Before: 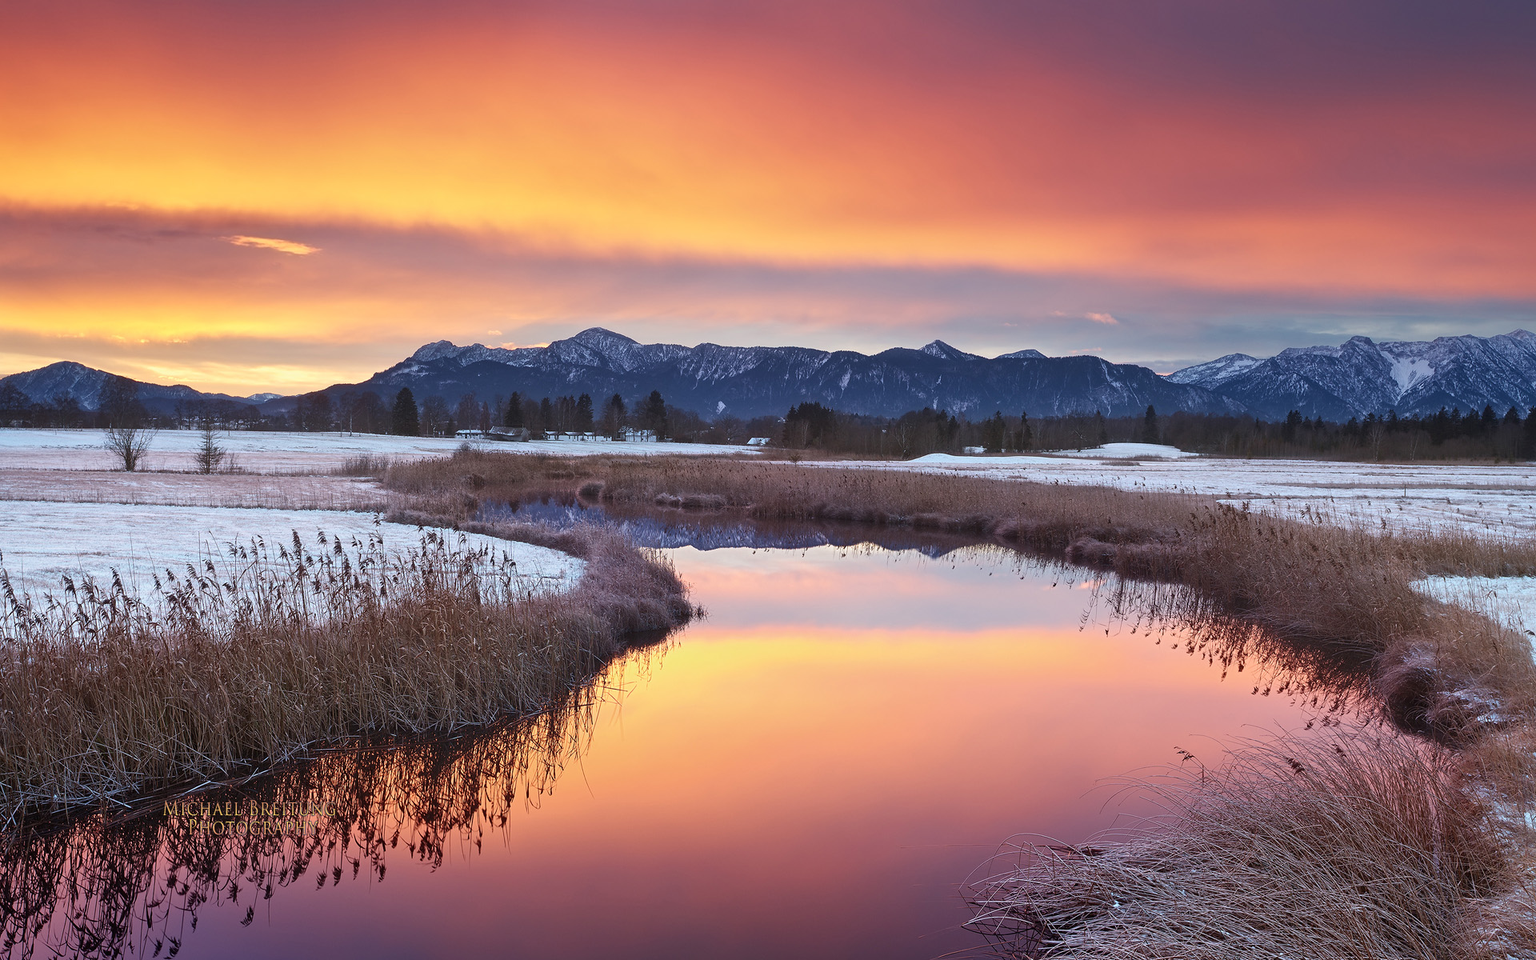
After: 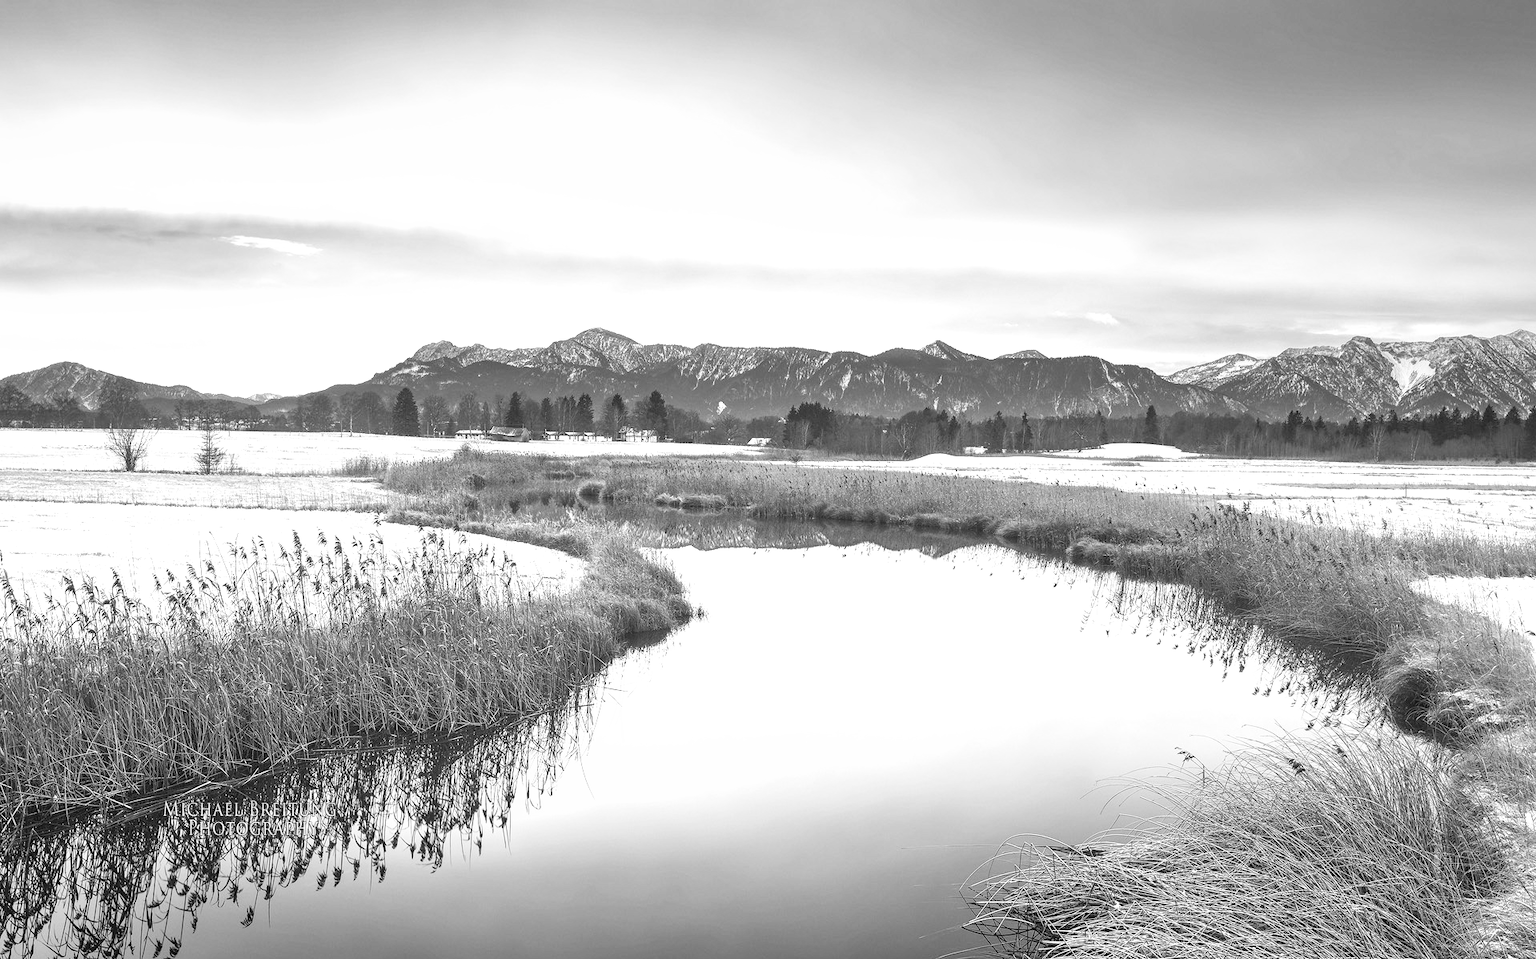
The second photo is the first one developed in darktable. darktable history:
base curve: curves: ch0 [(0, 0) (0.158, 0.273) (0.879, 0.895) (1, 1)], preserve colors none
white balance: red 0.988, blue 1.017
levels: levels [0, 0.374, 0.749]
local contrast: on, module defaults
velvia: on, module defaults
contrast brightness saturation: contrast -0.05, saturation -0.41
monochrome: a 2.21, b -1.33, size 2.2
